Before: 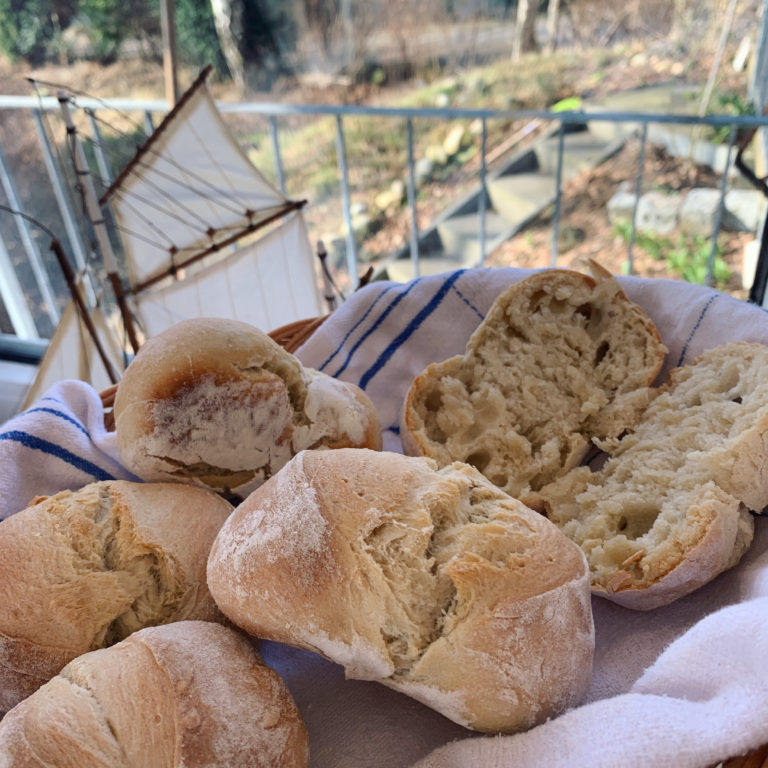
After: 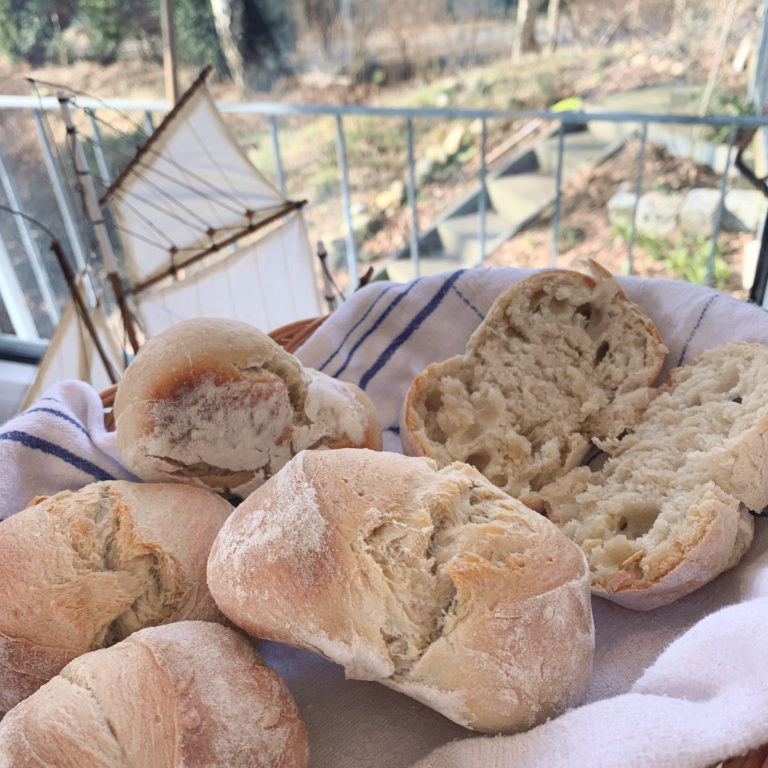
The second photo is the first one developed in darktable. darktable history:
tone curve: curves: ch0 [(0, 0.024) (0.119, 0.146) (0.474, 0.464) (0.718, 0.721) (0.817, 0.839) (1, 0.998)]; ch1 [(0, 0) (0.377, 0.416) (0.439, 0.451) (0.477, 0.477) (0.501, 0.504) (0.538, 0.544) (0.58, 0.602) (0.664, 0.676) (0.783, 0.804) (1, 1)]; ch2 [(0, 0) (0.38, 0.405) (0.463, 0.456) (0.498, 0.497) (0.524, 0.535) (0.578, 0.576) (0.648, 0.665) (1, 1)], color space Lab, independent channels, preserve colors none
color correction: saturation 0.8
contrast brightness saturation: brightness 0.15
